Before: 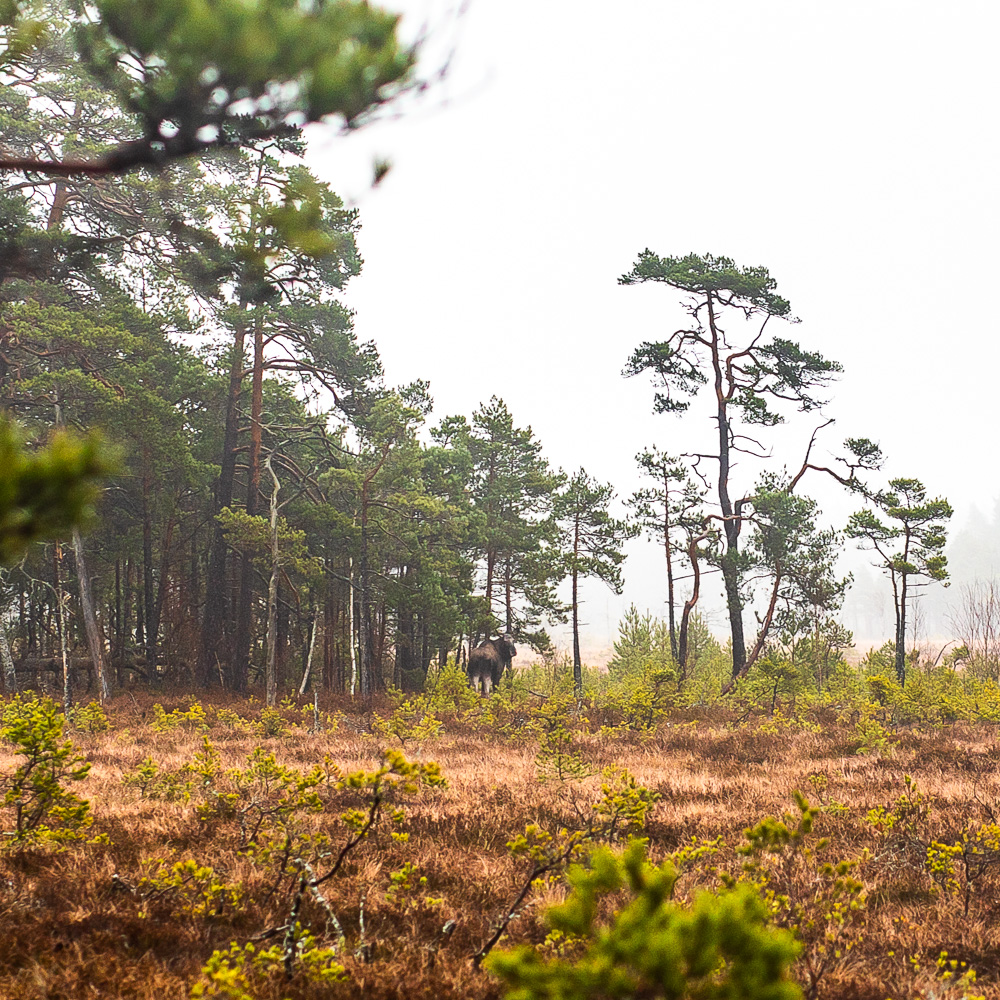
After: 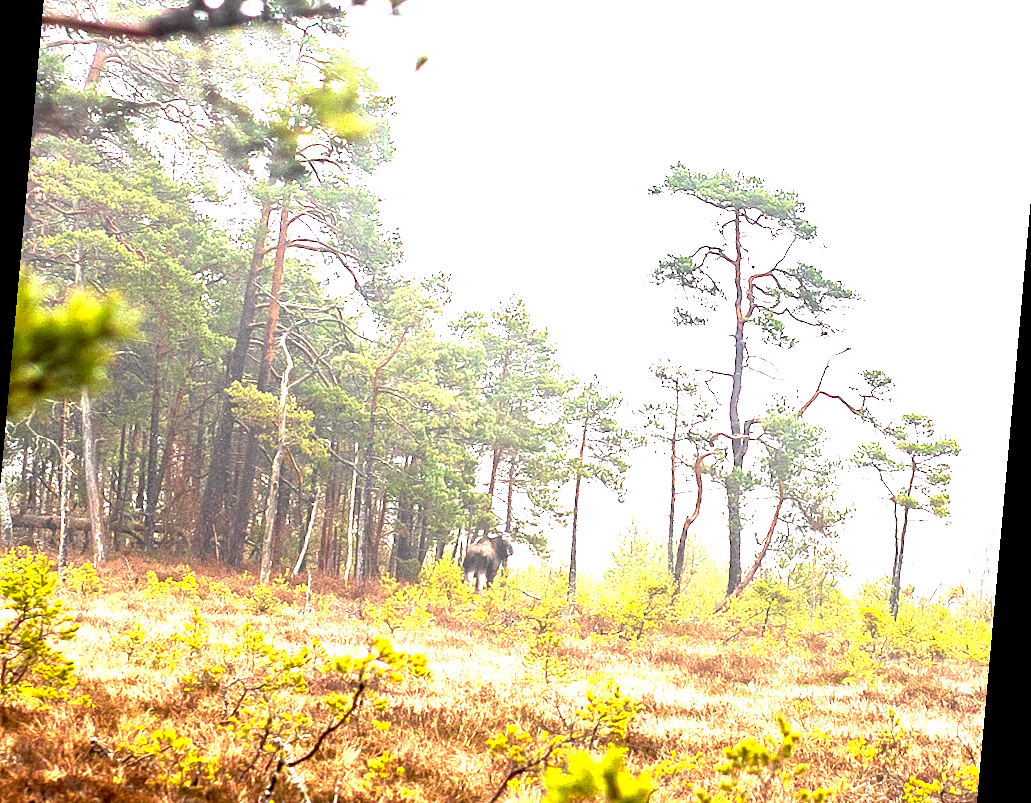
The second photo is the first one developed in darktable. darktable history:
rotate and perspective: rotation 5.12°, automatic cropping off
crop and rotate: left 2.991%, top 13.302%, right 1.981%, bottom 12.636%
exposure: black level correction 0.005, exposure 2.084 EV, compensate highlight preservation false
